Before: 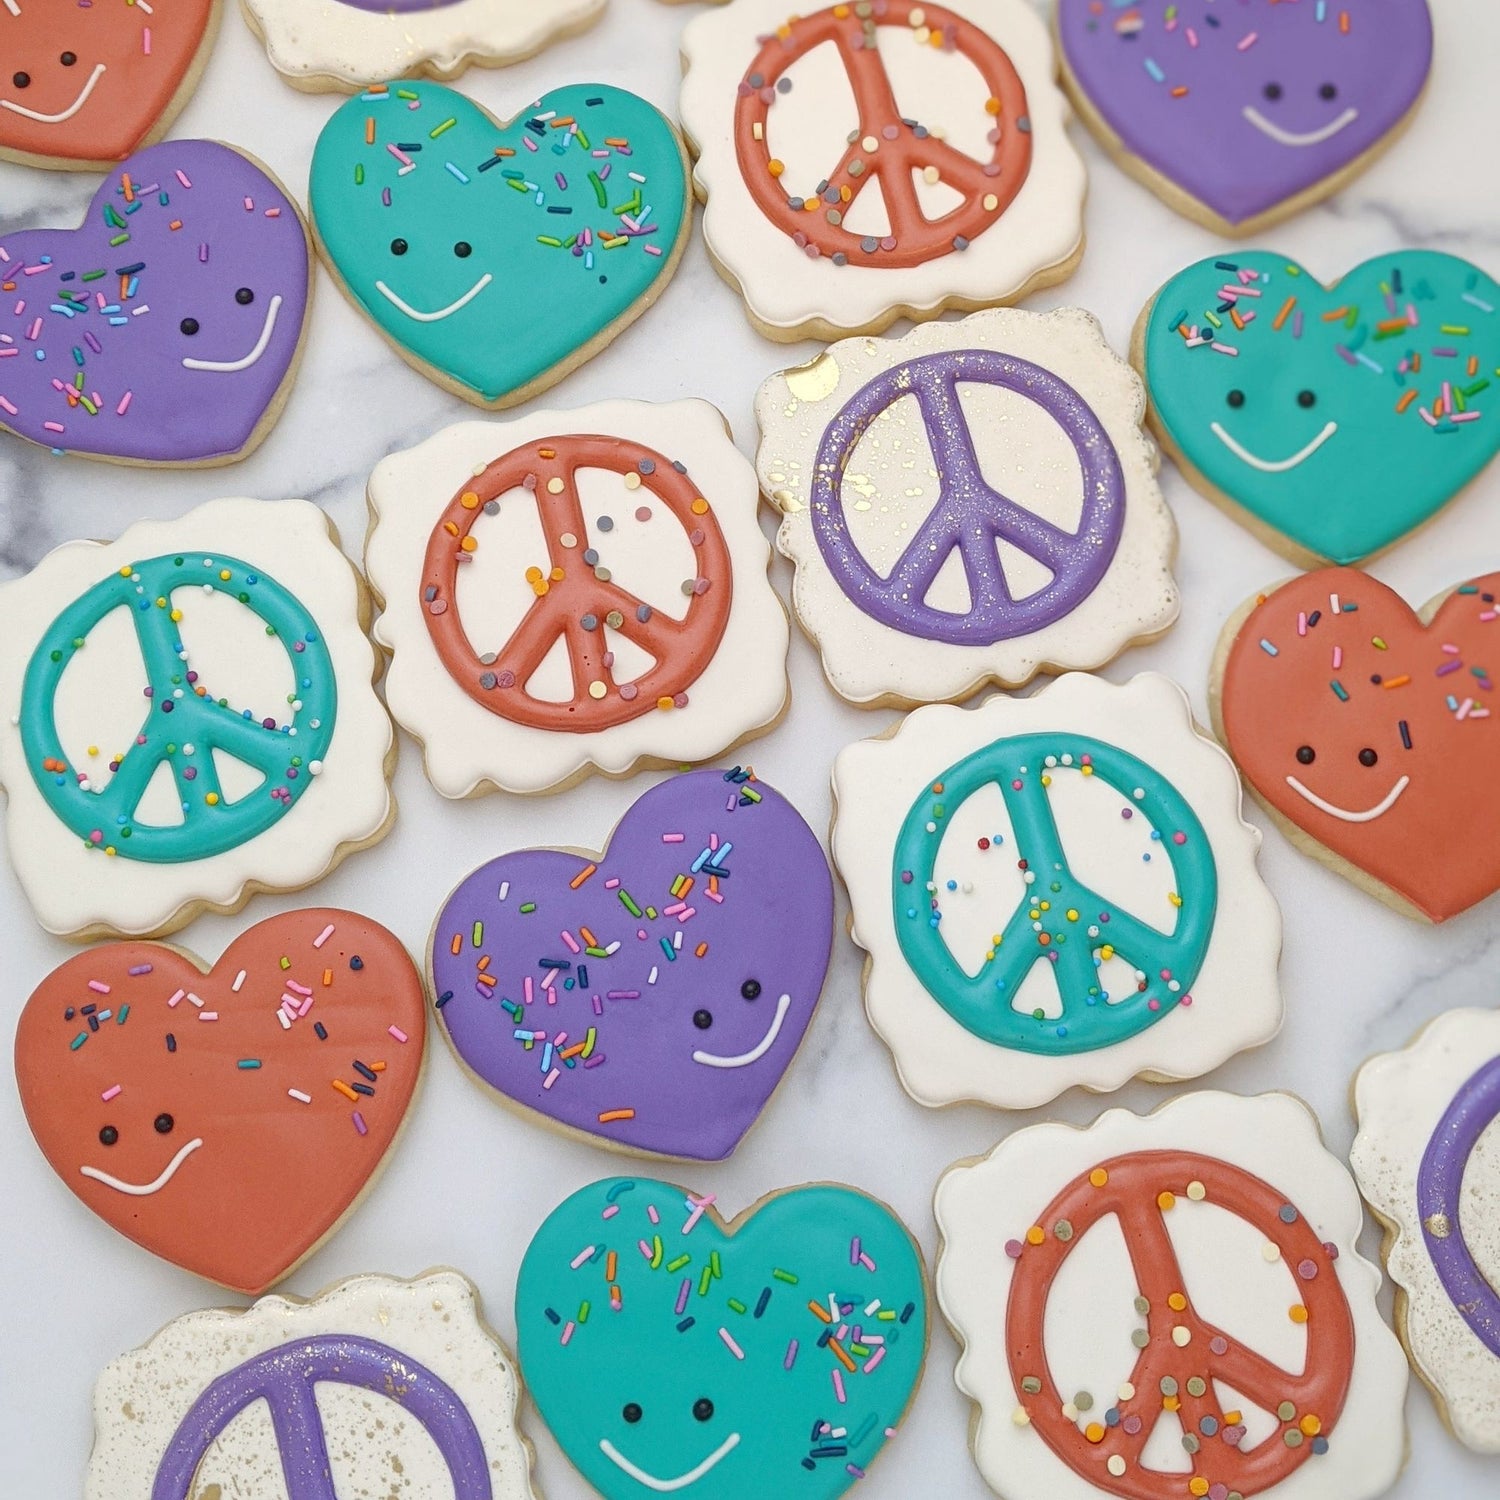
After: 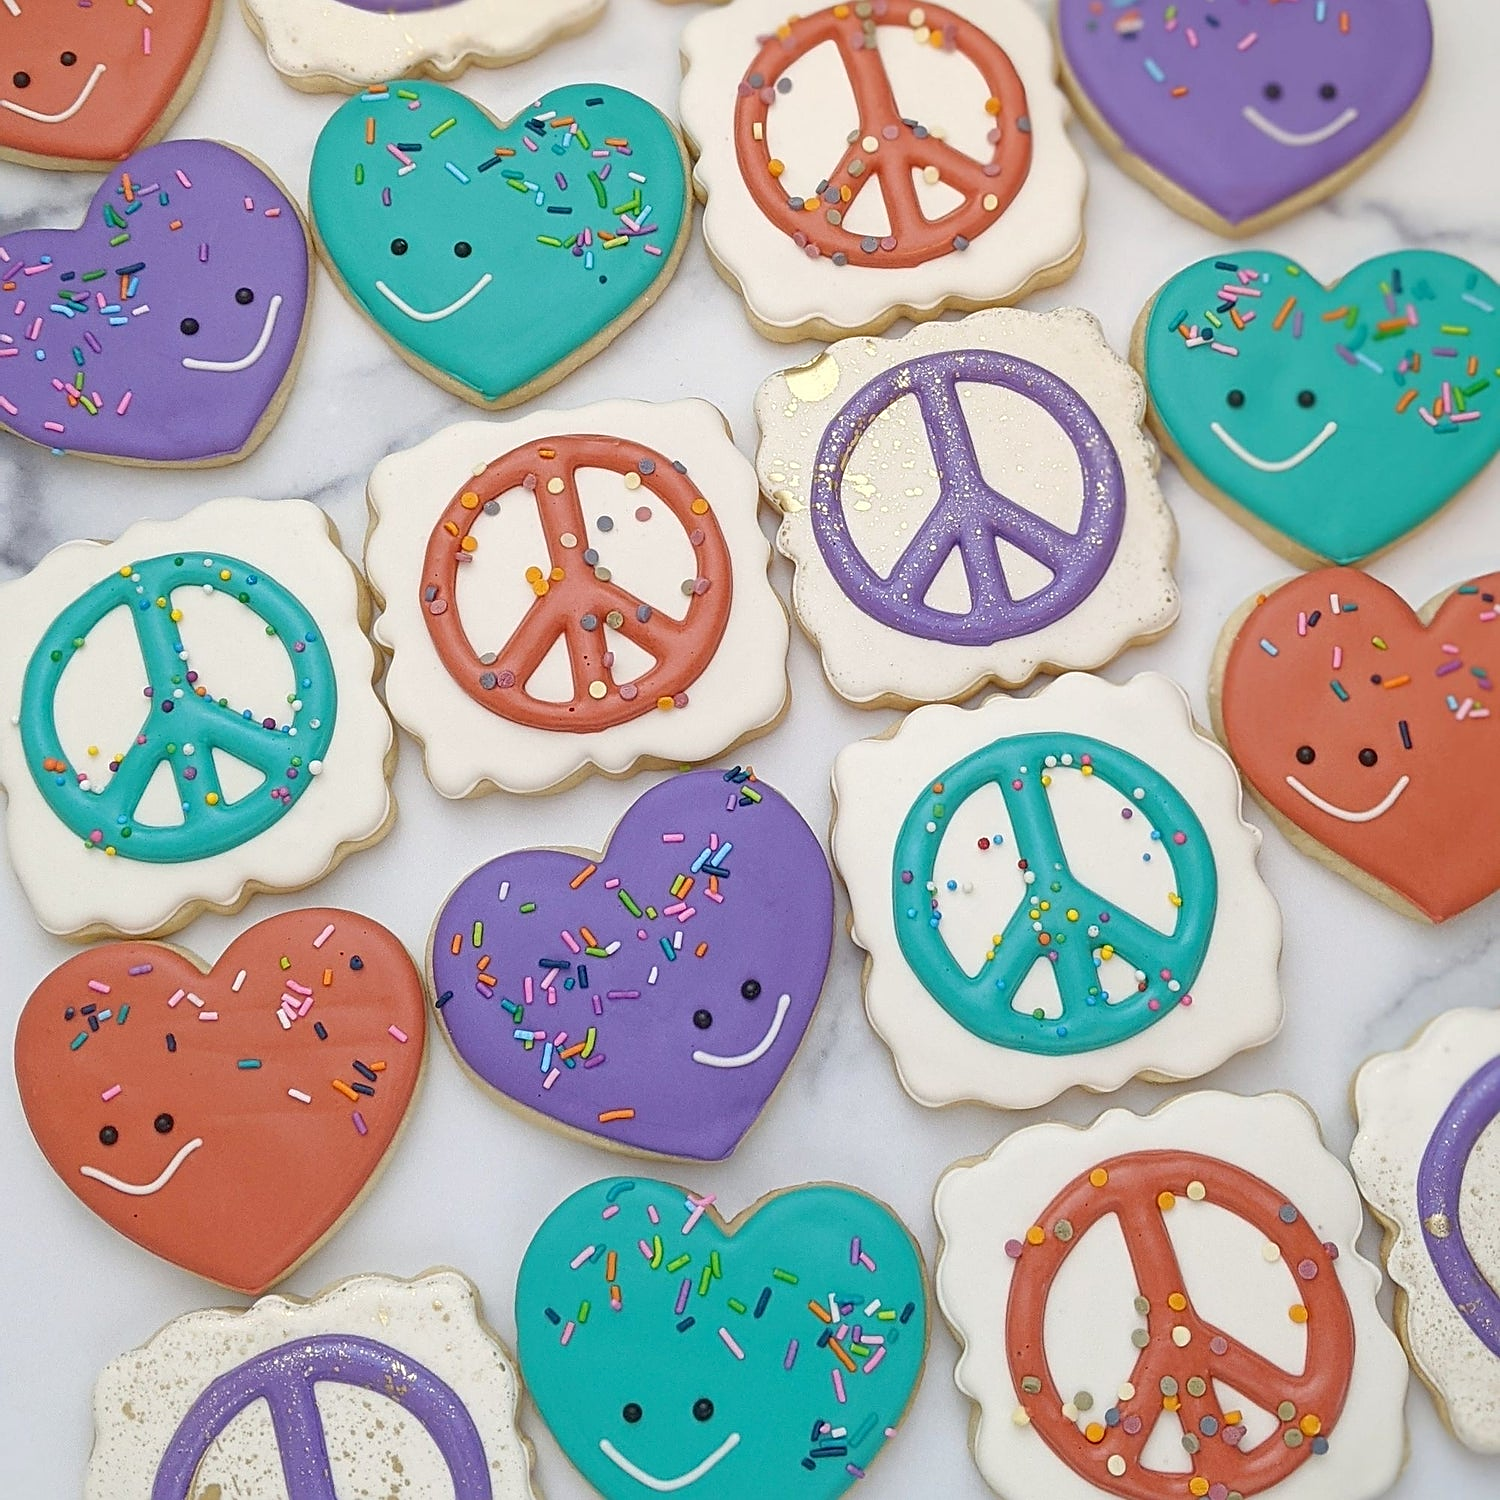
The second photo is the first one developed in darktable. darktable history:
sharpen: amount 0.497
